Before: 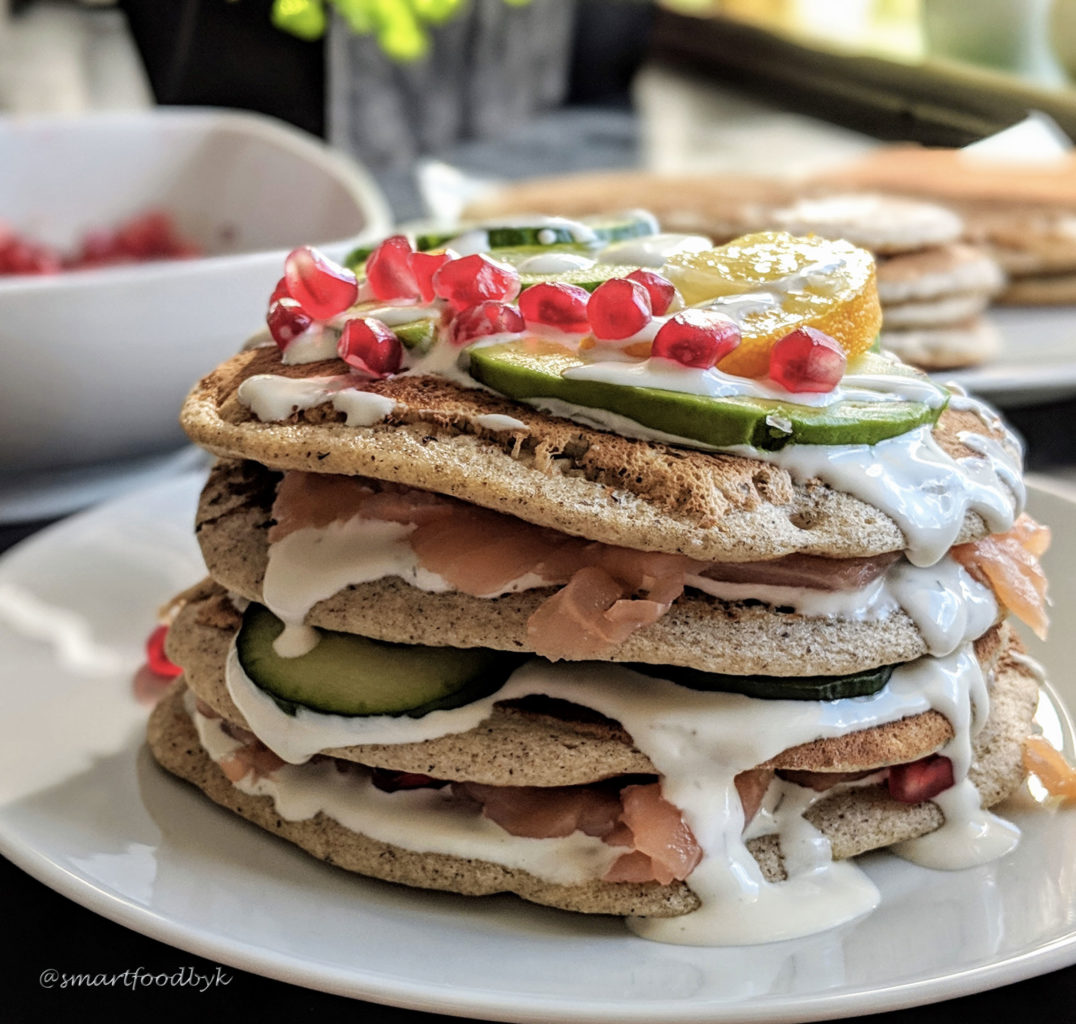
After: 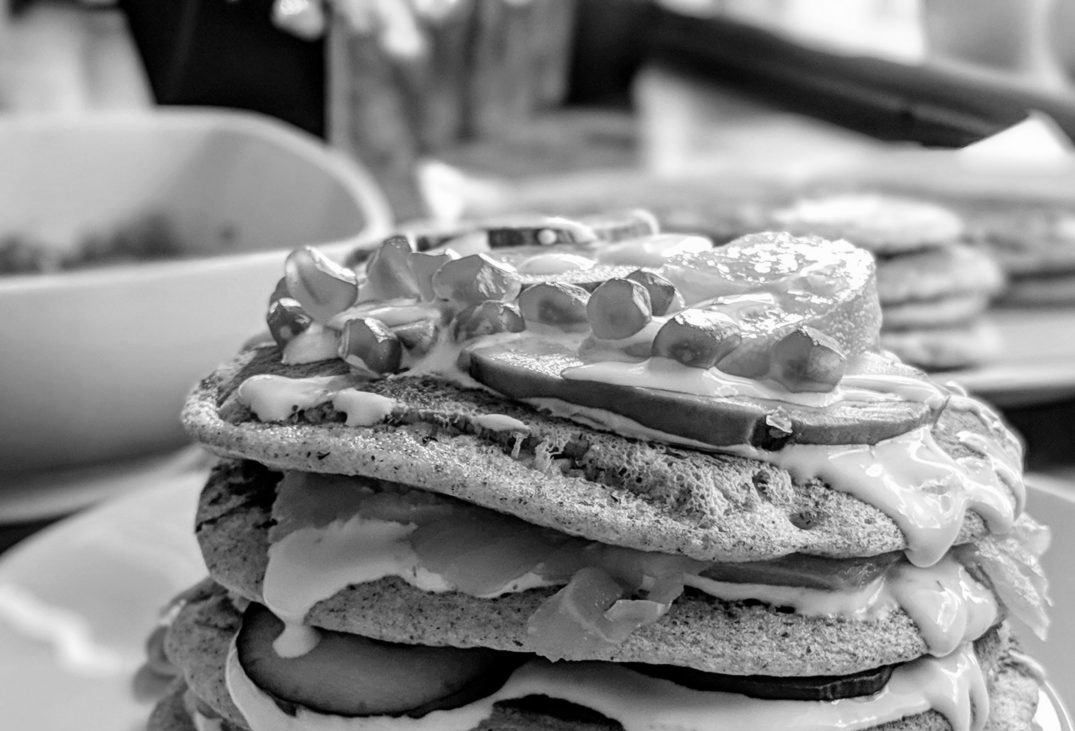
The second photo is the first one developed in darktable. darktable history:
monochrome: a 16.01, b -2.65, highlights 0.52
crop: bottom 28.576%
